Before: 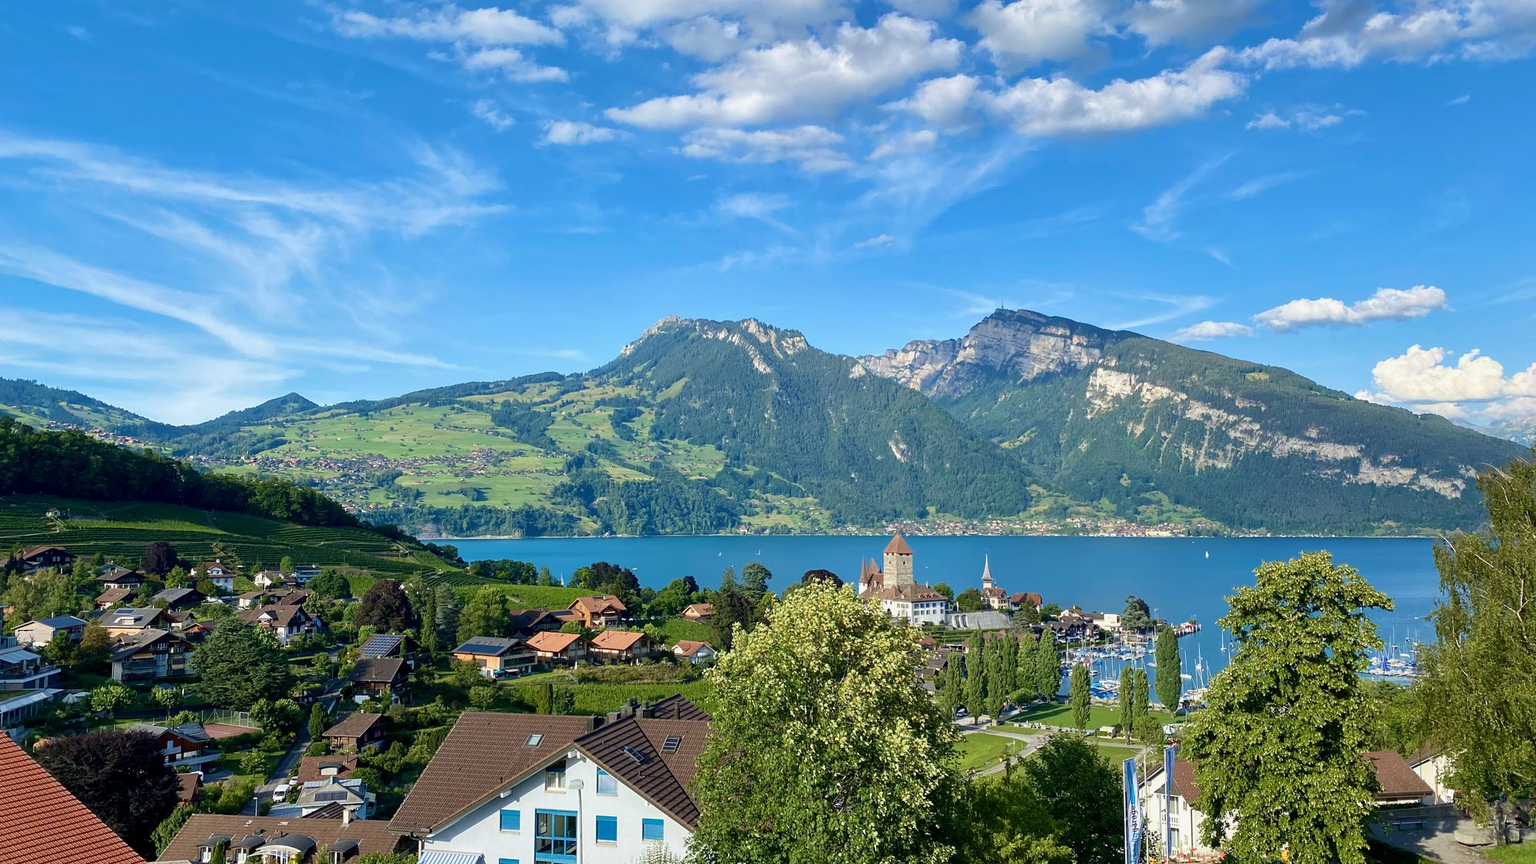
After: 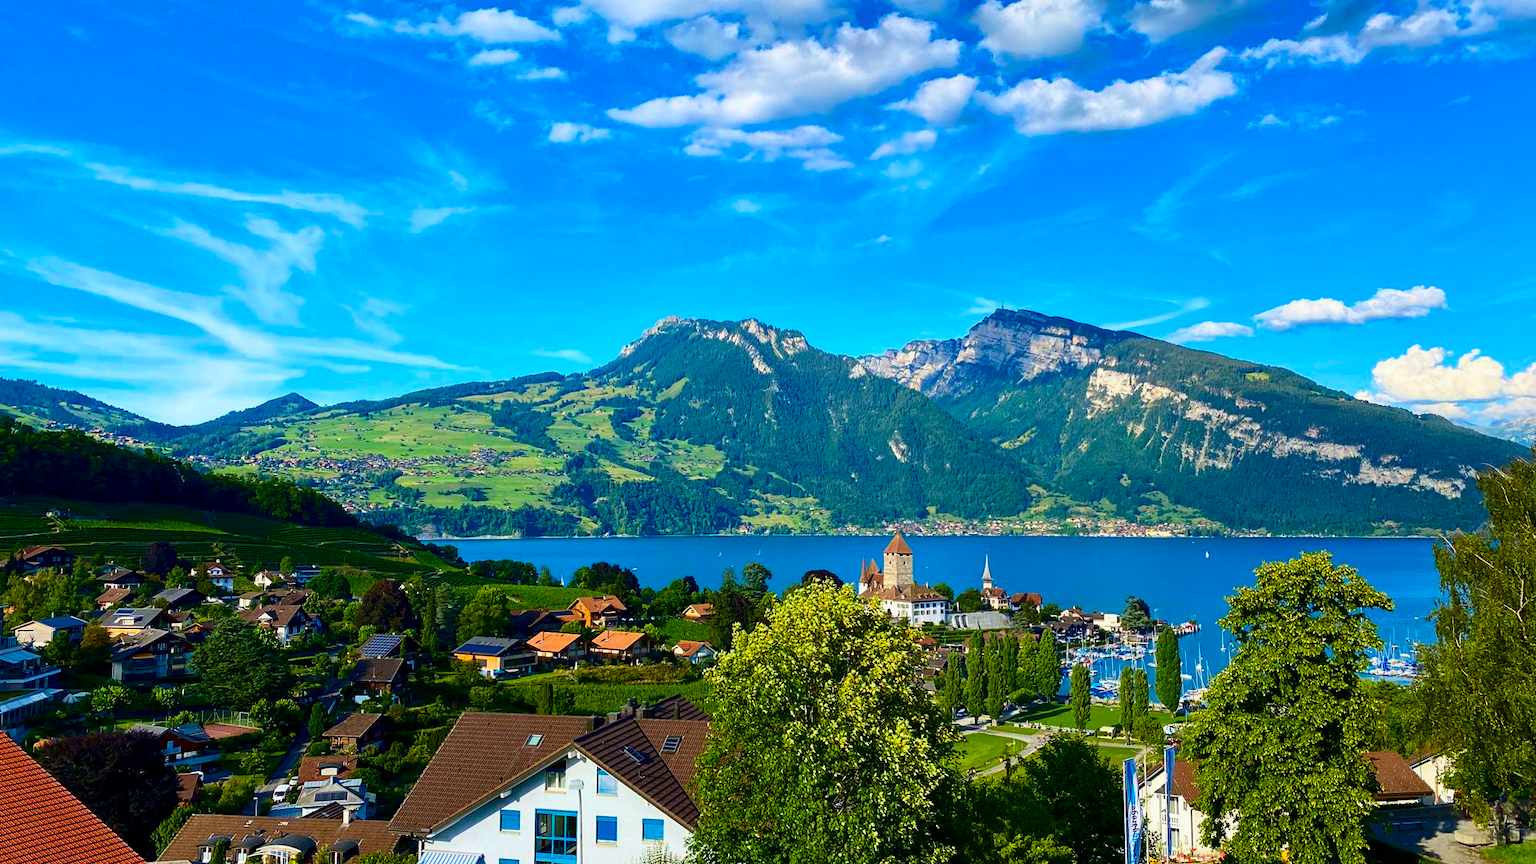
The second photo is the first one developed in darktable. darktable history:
color balance rgb: linear chroma grading › global chroma 15%, perceptual saturation grading › global saturation 30%
color balance: on, module defaults
contrast brightness saturation: contrast 0.19, brightness -0.11, saturation 0.21
